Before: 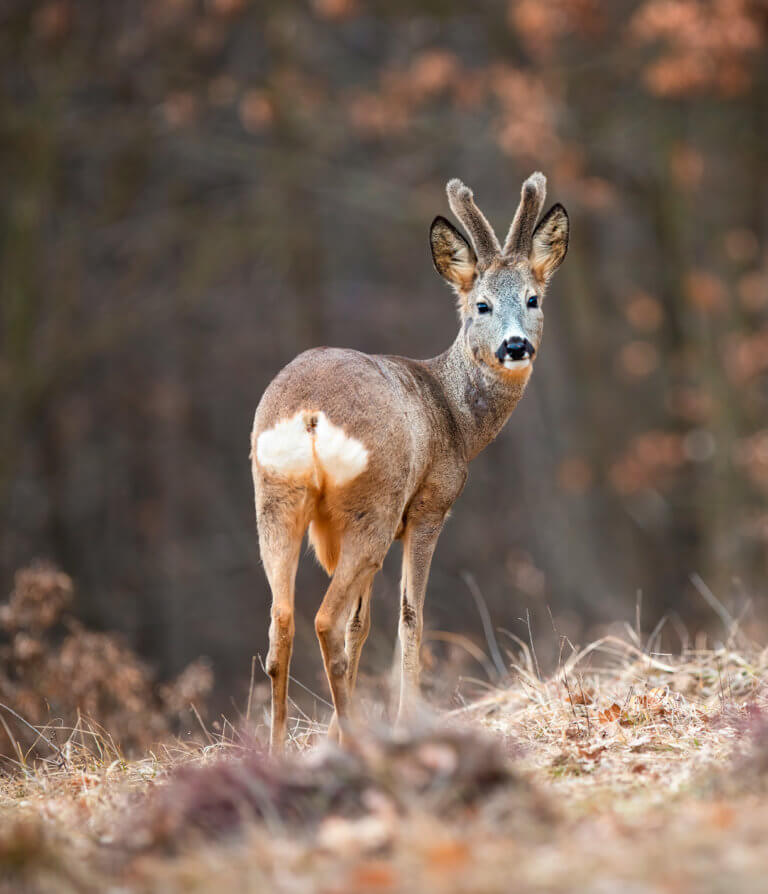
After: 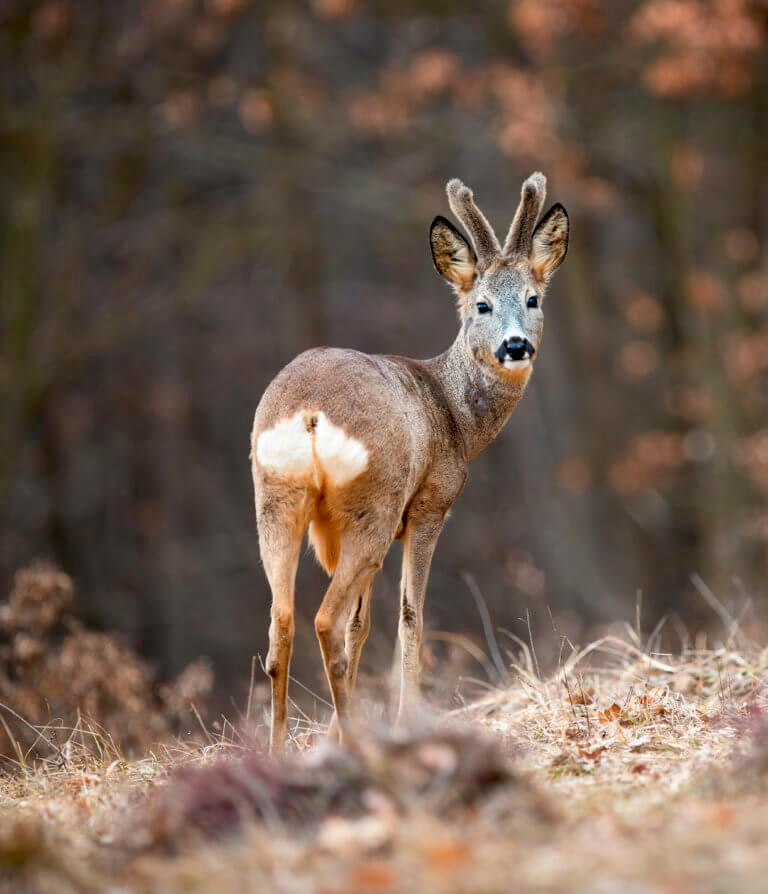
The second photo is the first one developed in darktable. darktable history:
white balance: emerald 1
exposure: black level correction 0.012, compensate highlight preservation false
